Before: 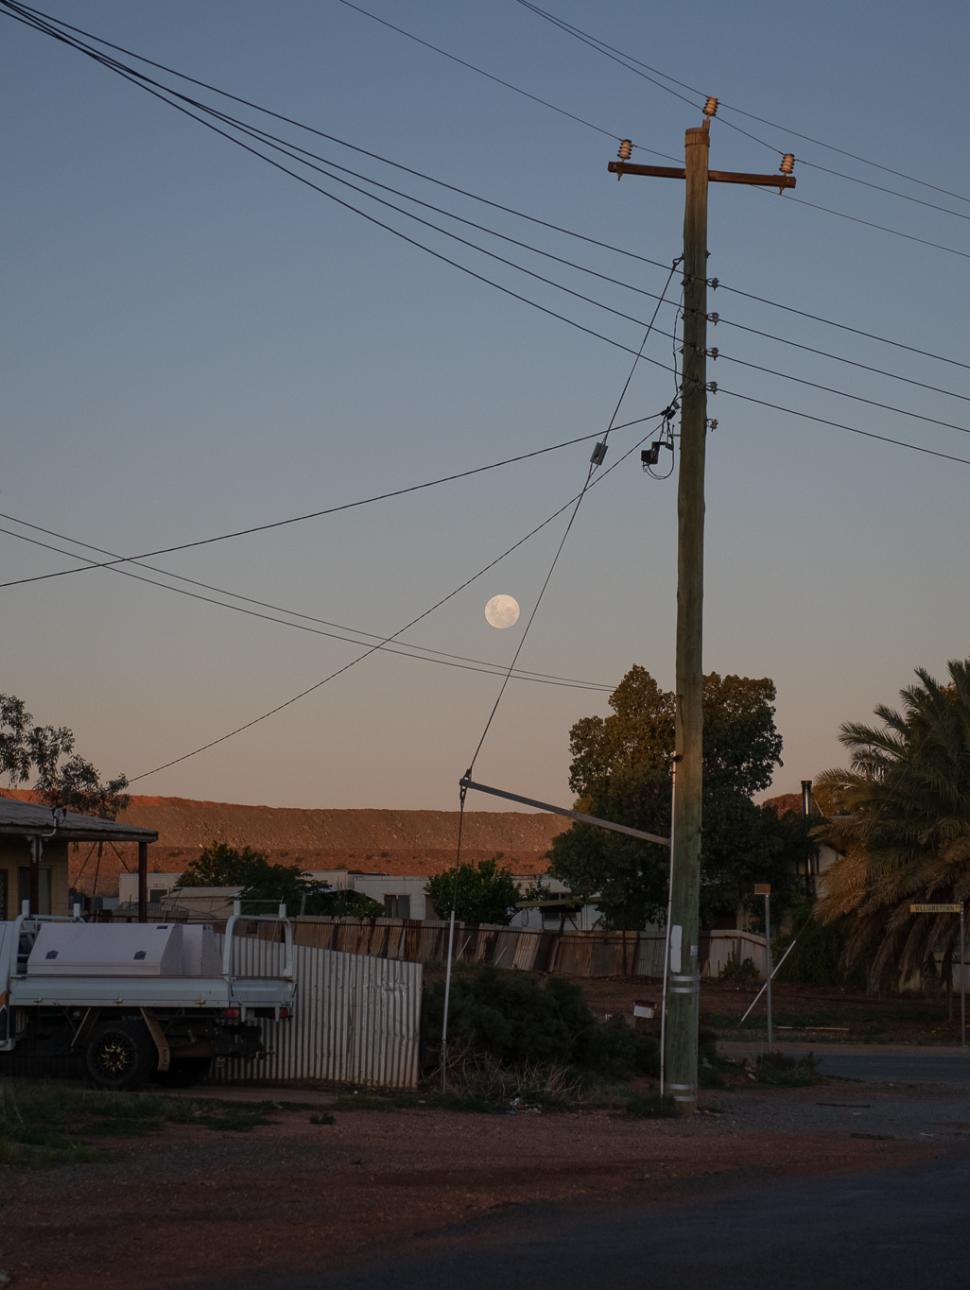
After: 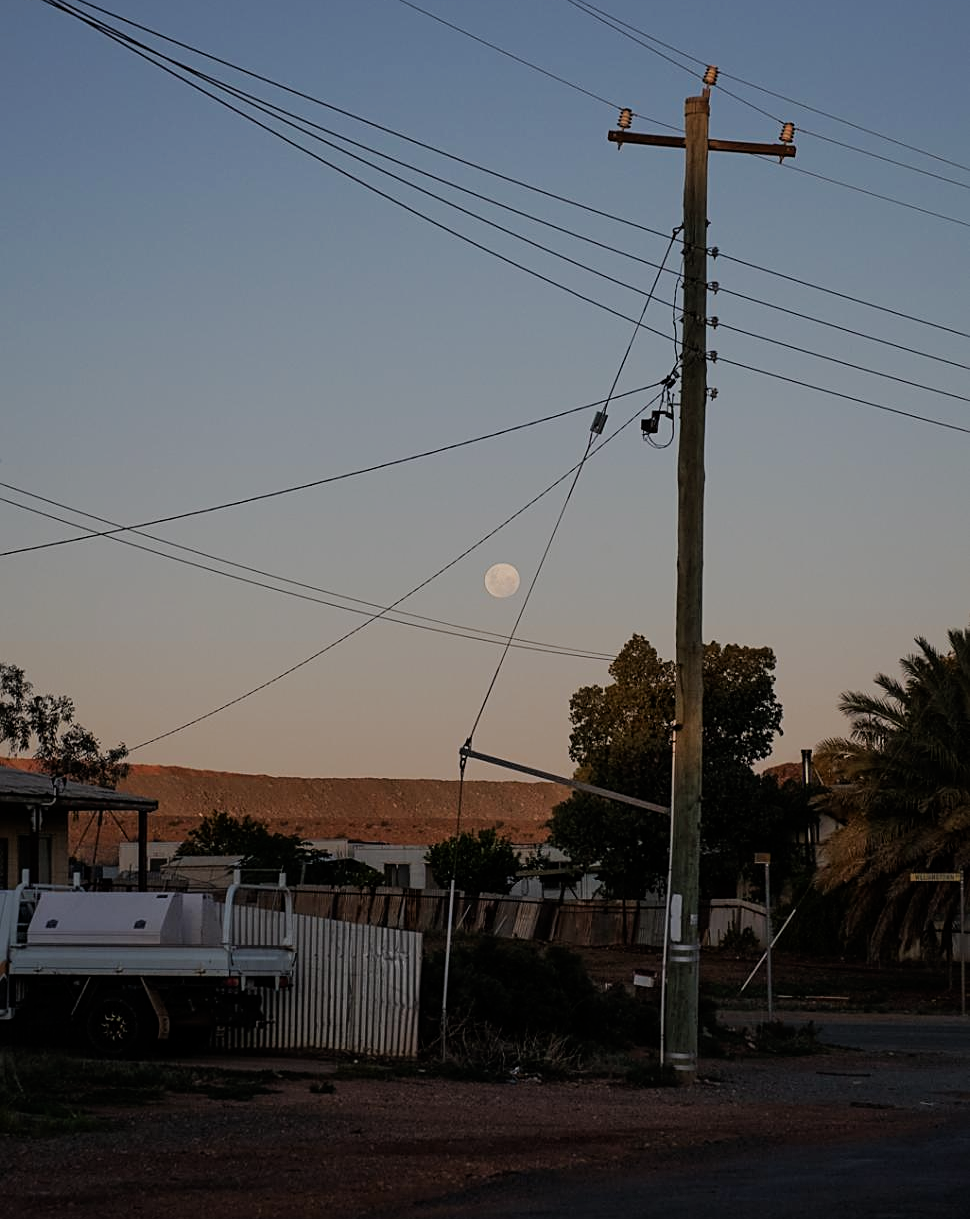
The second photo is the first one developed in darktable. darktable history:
tone curve: curves: ch0 [(0, 0) (0.003, 0.003) (0.011, 0.011) (0.025, 0.025) (0.044, 0.044) (0.069, 0.068) (0.1, 0.099) (0.136, 0.134) (0.177, 0.175) (0.224, 0.222) (0.277, 0.274) (0.335, 0.331) (0.399, 0.395) (0.468, 0.463) (0.543, 0.554) (0.623, 0.632) (0.709, 0.716) (0.801, 0.805) (0.898, 0.9) (1, 1)], preserve colors none
filmic rgb: black relative exposure -7.65 EV, white relative exposure 4.56 EV, hardness 3.61
sharpen: on, module defaults
crop and rotate: top 2.479%, bottom 3.018%
